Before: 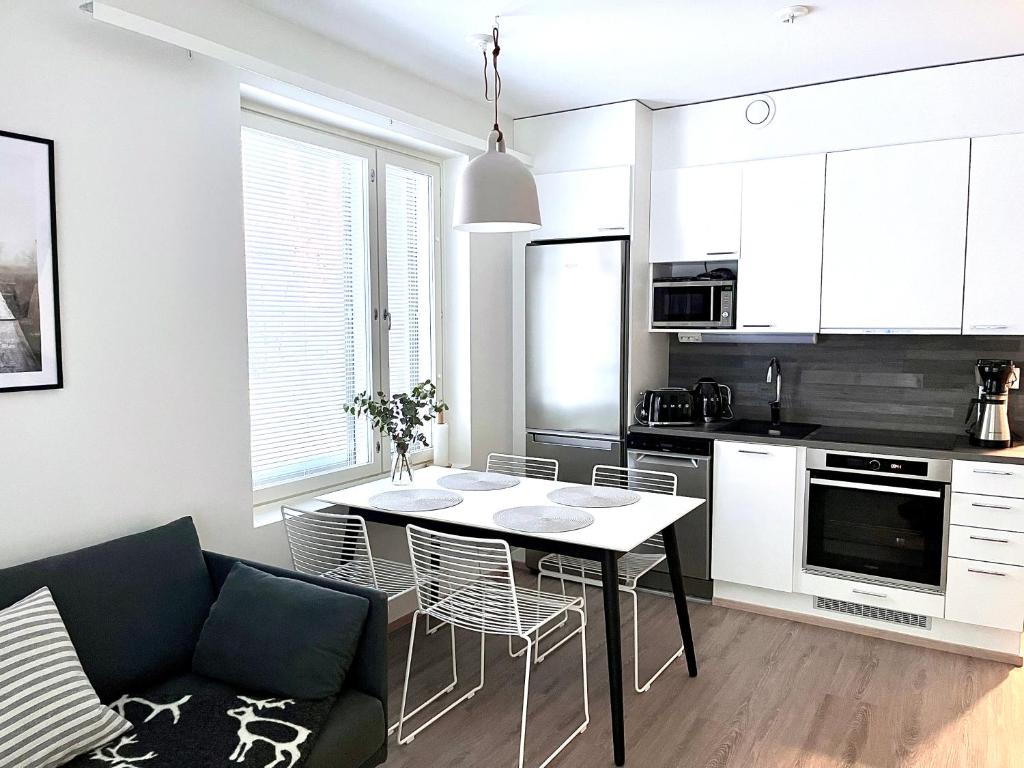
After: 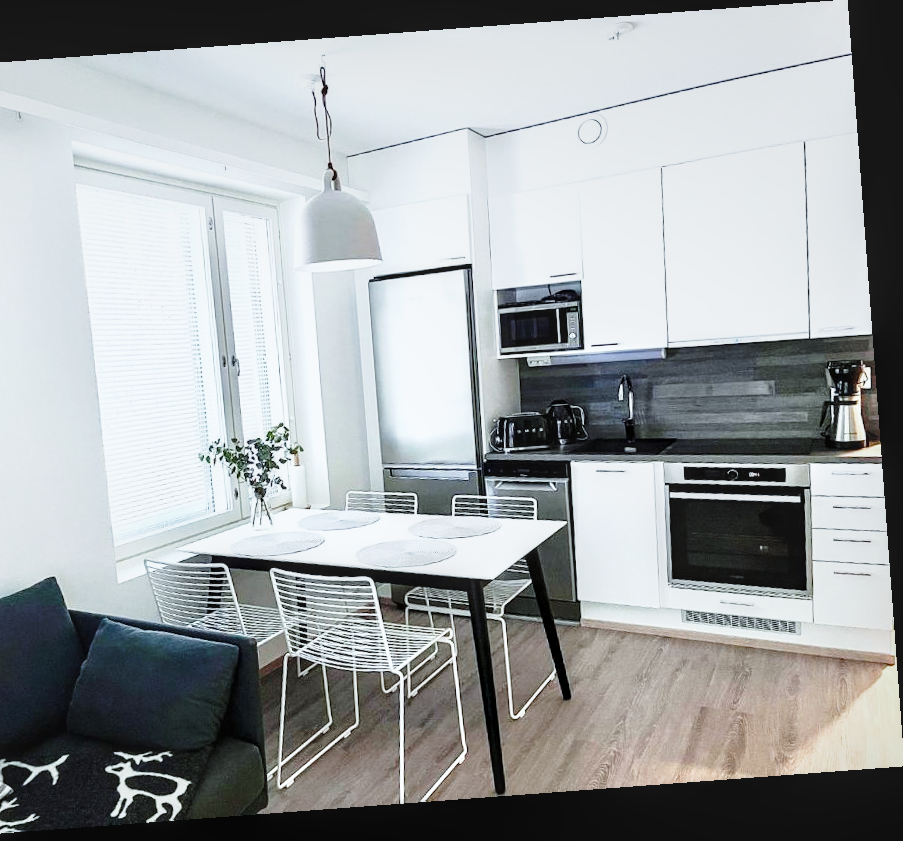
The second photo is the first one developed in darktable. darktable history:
local contrast: on, module defaults
white balance: red 0.925, blue 1.046
rotate and perspective: rotation -4.25°, automatic cropping off
crop: left 16.145%
base curve: curves: ch0 [(0, 0) (0.028, 0.03) (0.121, 0.232) (0.46, 0.748) (0.859, 0.968) (1, 1)], preserve colors none
